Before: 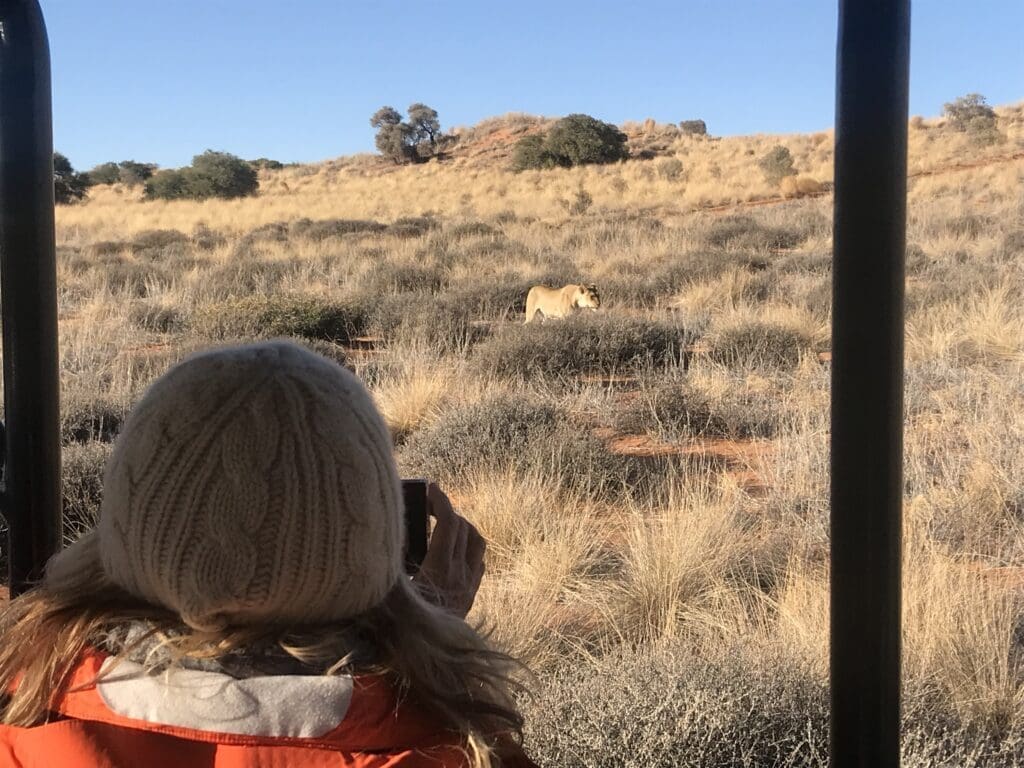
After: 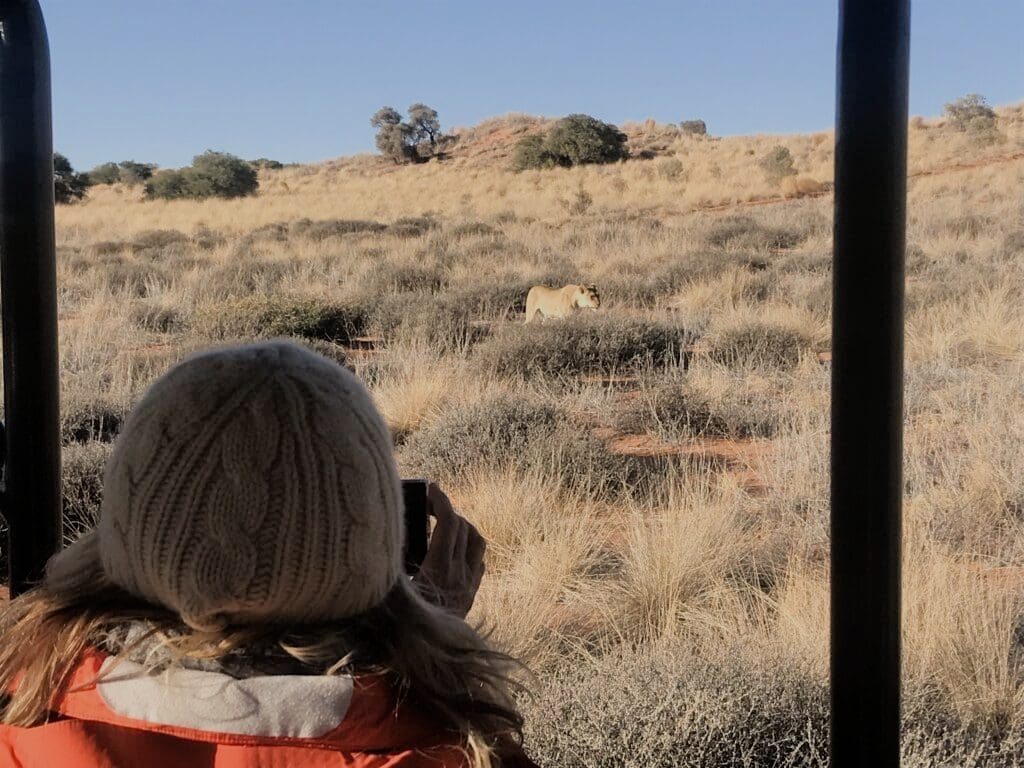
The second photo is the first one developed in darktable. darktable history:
exposure: compensate highlight preservation false
filmic rgb: black relative exposure -7.32 EV, white relative exposure 5.09 EV, hardness 3.2
